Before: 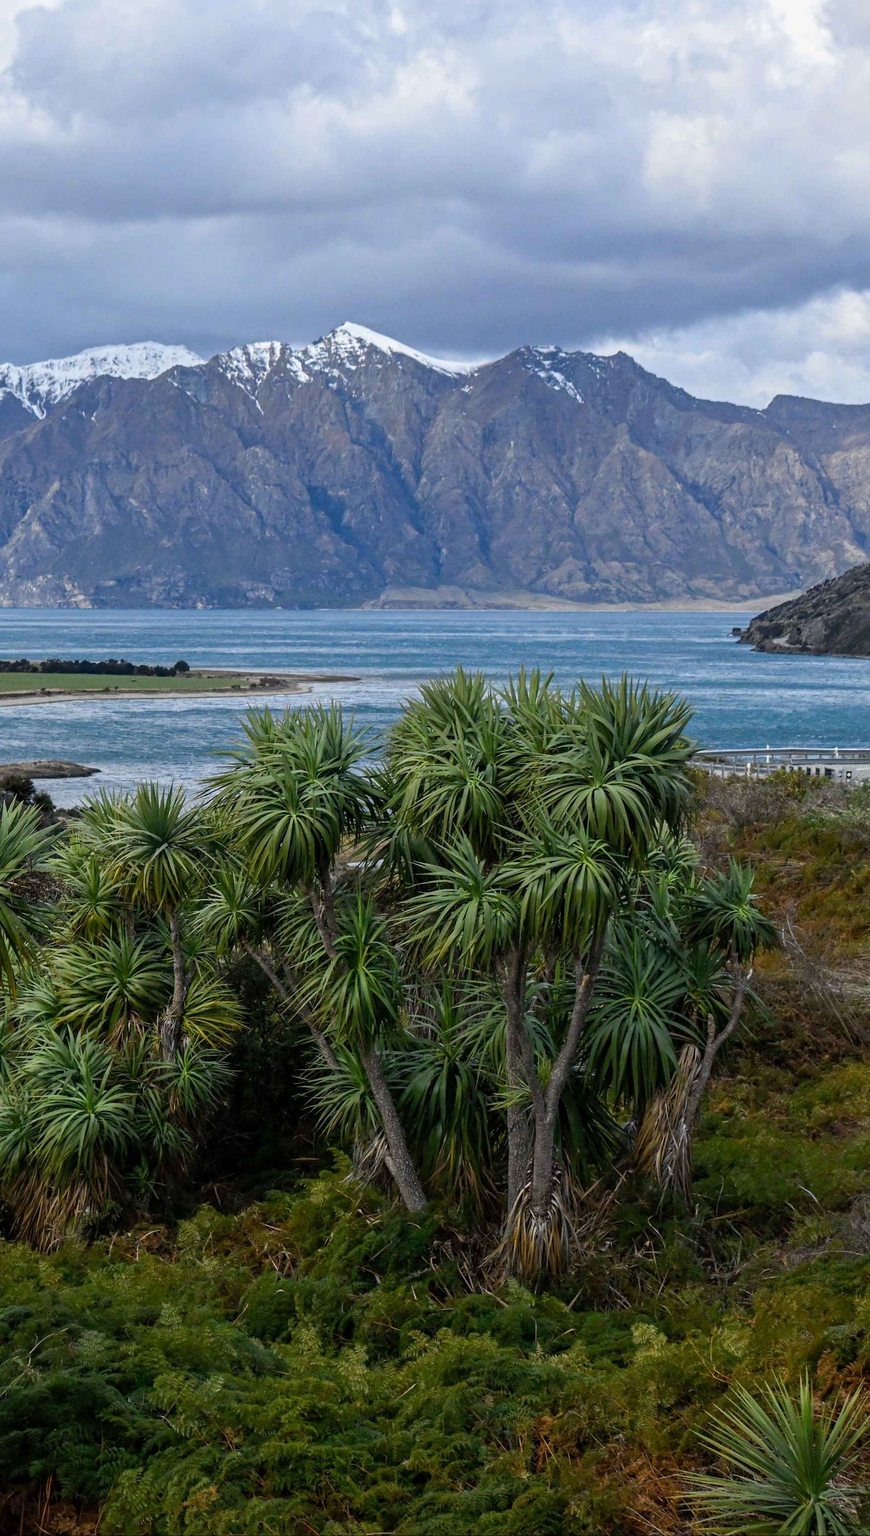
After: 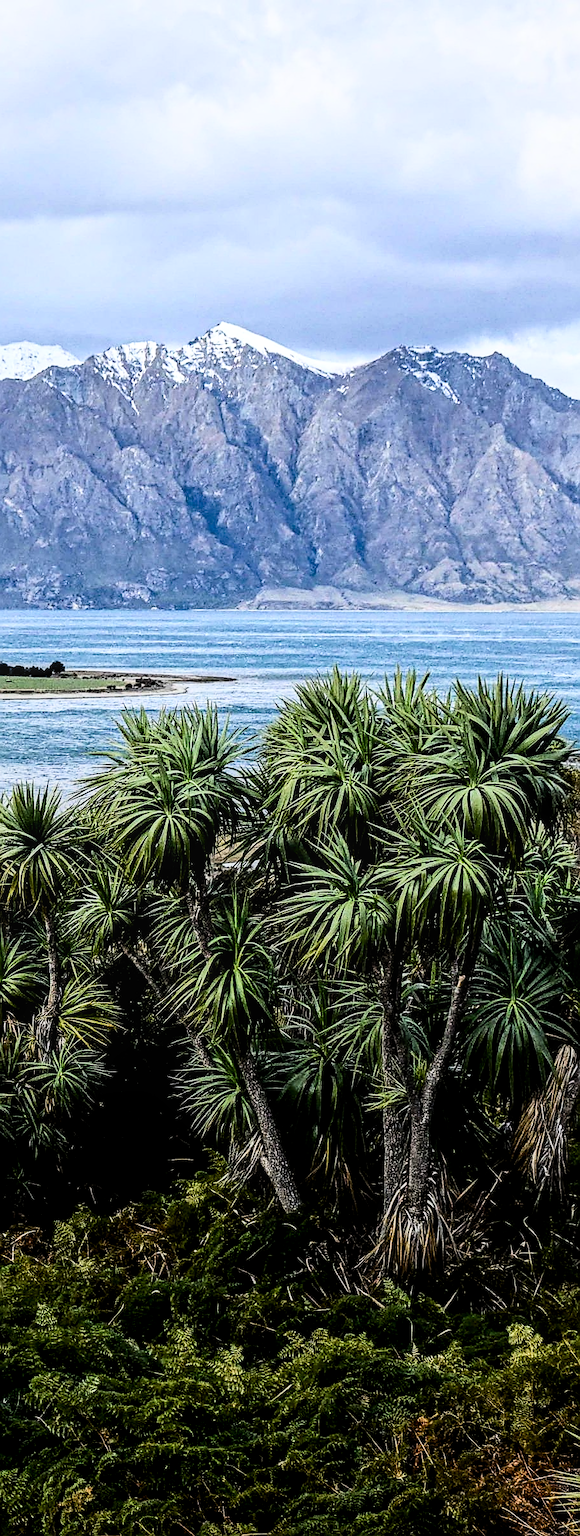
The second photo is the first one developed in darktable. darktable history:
contrast brightness saturation: contrast 0.28
local contrast: on, module defaults
crop and rotate: left 14.385%, right 18.948%
tone equalizer: -8 EV -0.75 EV, -7 EV -0.7 EV, -6 EV -0.6 EV, -5 EV -0.4 EV, -3 EV 0.4 EV, -2 EV 0.6 EV, -1 EV 0.7 EV, +0 EV 0.75 EV, edges refinement/feathering 500, mask exposure compensation -1.57 EV, preserve details no
exposure: black level correction 0.001, exposure 0.5 EV, compensate exposure bias true, compensate highlight preservation false
sharpen: radius 1.4, amount 1.25, threshold 0.7
filmic rgb: black relative exposure -4.58 EV, white relative exposure 4.8 EV, threshold 3 EV, hardness 2.36, latitude 36.07%, contrast 1.048, highlights saturation mix 1.32%, shadows ↔ highlights balance 1.25%, color science v4 (2020), enable highlight reconstruction true
